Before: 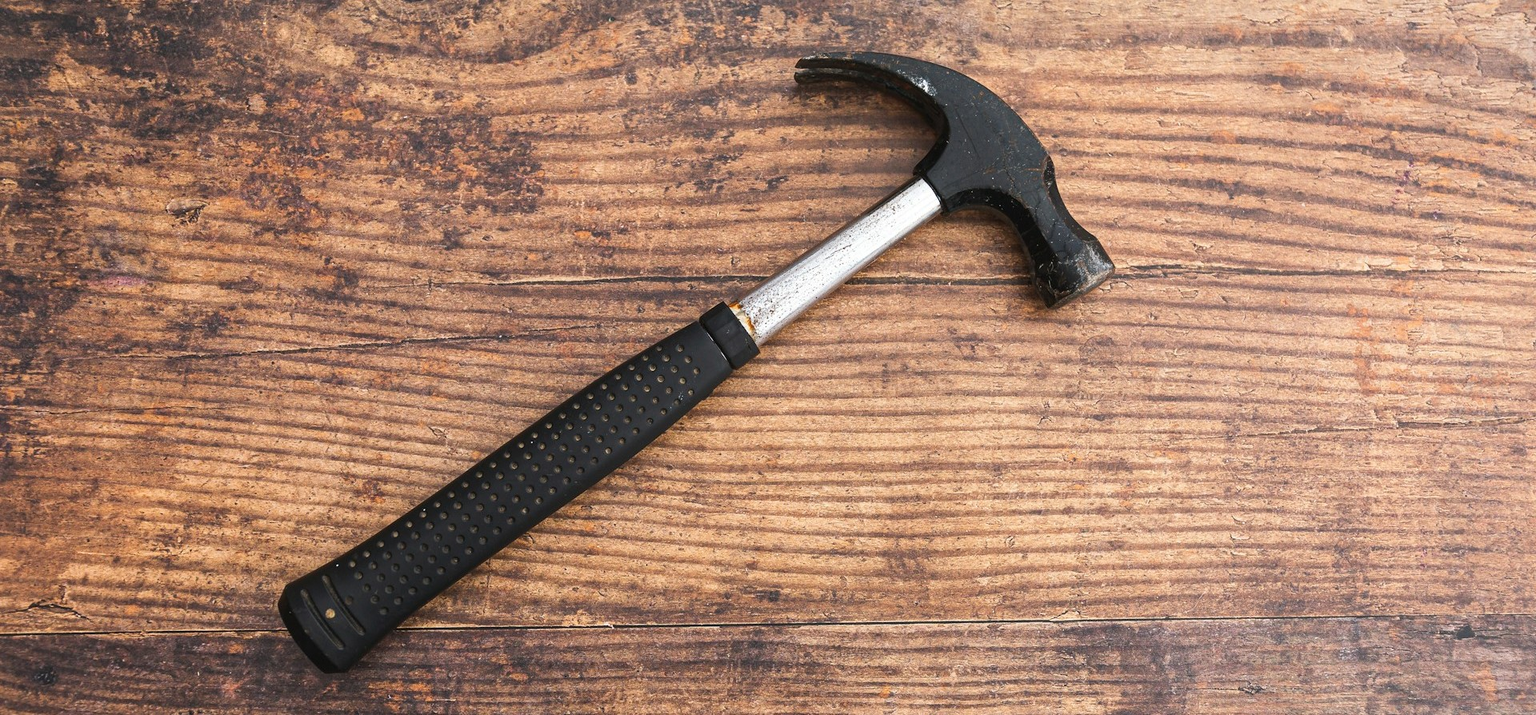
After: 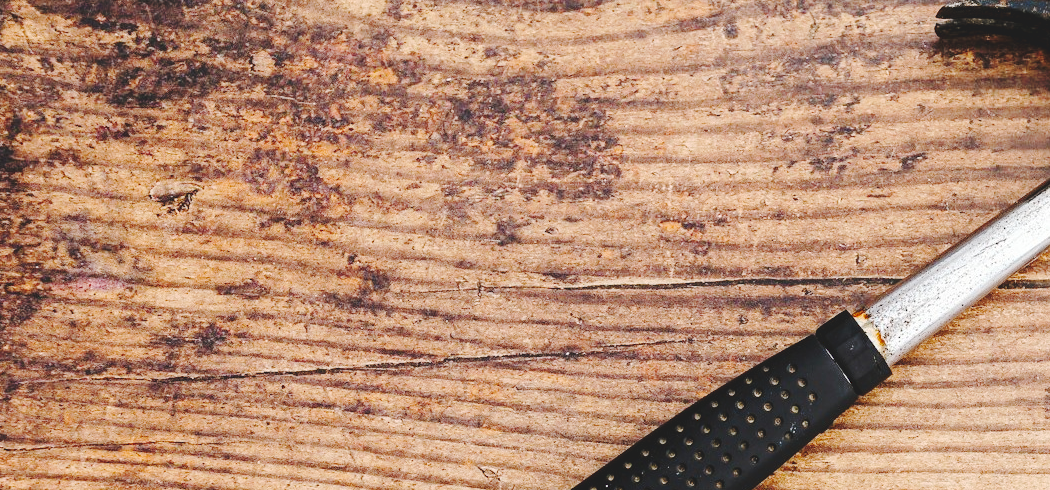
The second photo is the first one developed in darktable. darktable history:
tone curve: curves: ch0 [(0, 0) (0.003, 0.117) (0.011, 0.115) (0.025, 0.116) (0.044, 0.116) (0.069, 0.112) (0.1, 0.113) (0.136, 0.127) (0.177, 0.148) (0.224, 0.191) (0.277, 0.249) (0.335, 0.363) (0.399, 0.479) (0.468, 0.589) (0.543, 0.664) (0.623, 0.733) (0.709, 0.799) (0.801, 0.852) (0.898, 0.914) (1, 1)], preserve colors none
crop and rotate: left 3.047%, top 7.509%, right 42.236%, bottom 37.598%
